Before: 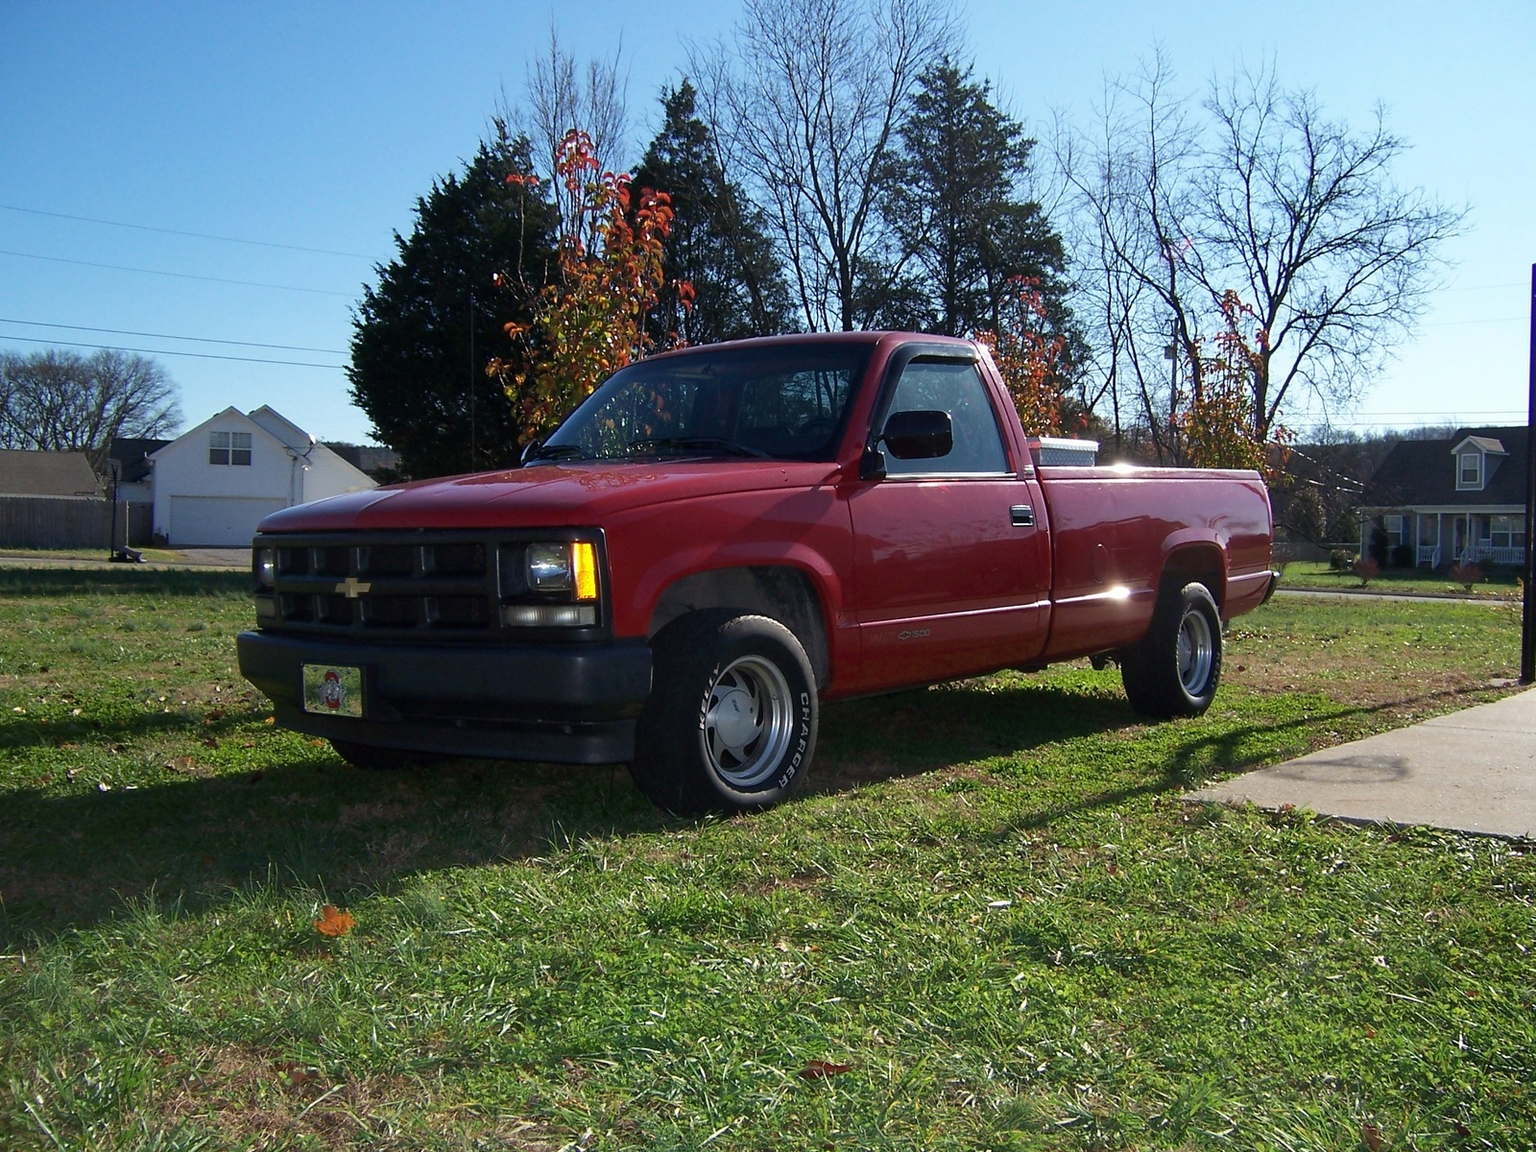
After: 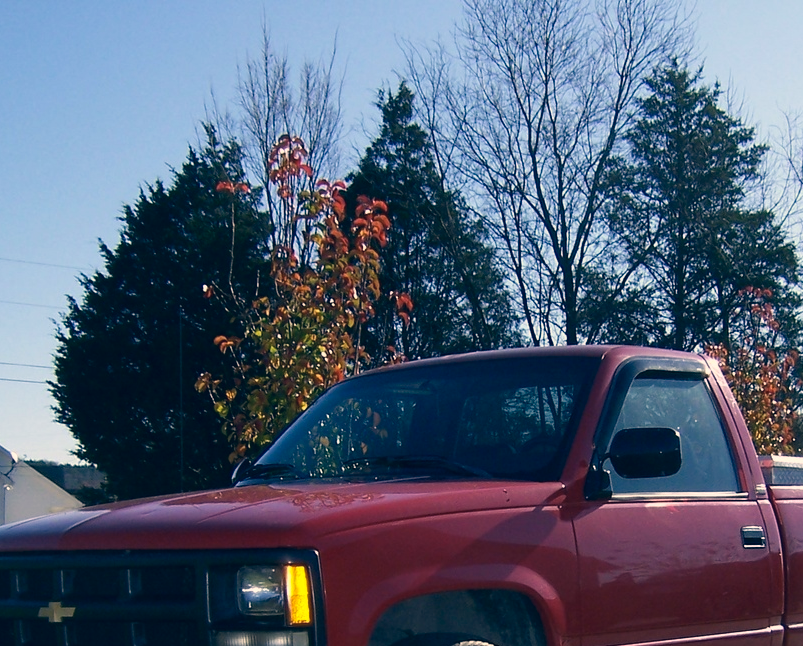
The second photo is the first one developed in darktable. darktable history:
crop: left 19.48%, right 30.299%, bottom 46.122%
color correction: highlights a* 10.3, highlights b* 14.37, shadows a* -9.86, shadows b* -14.91
